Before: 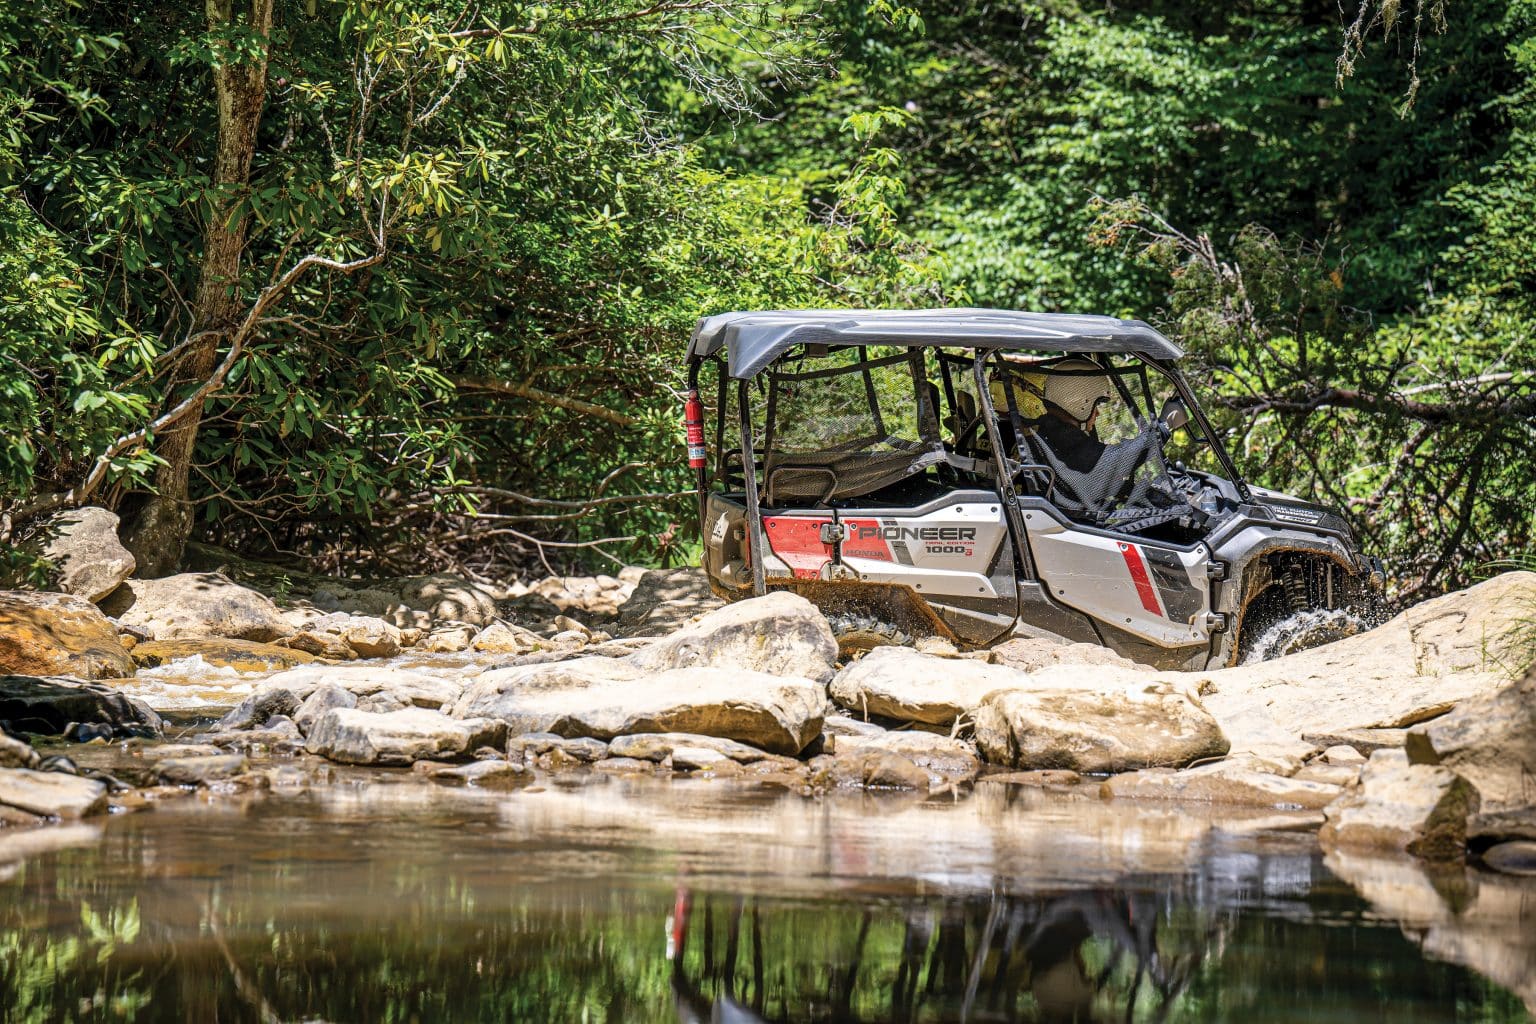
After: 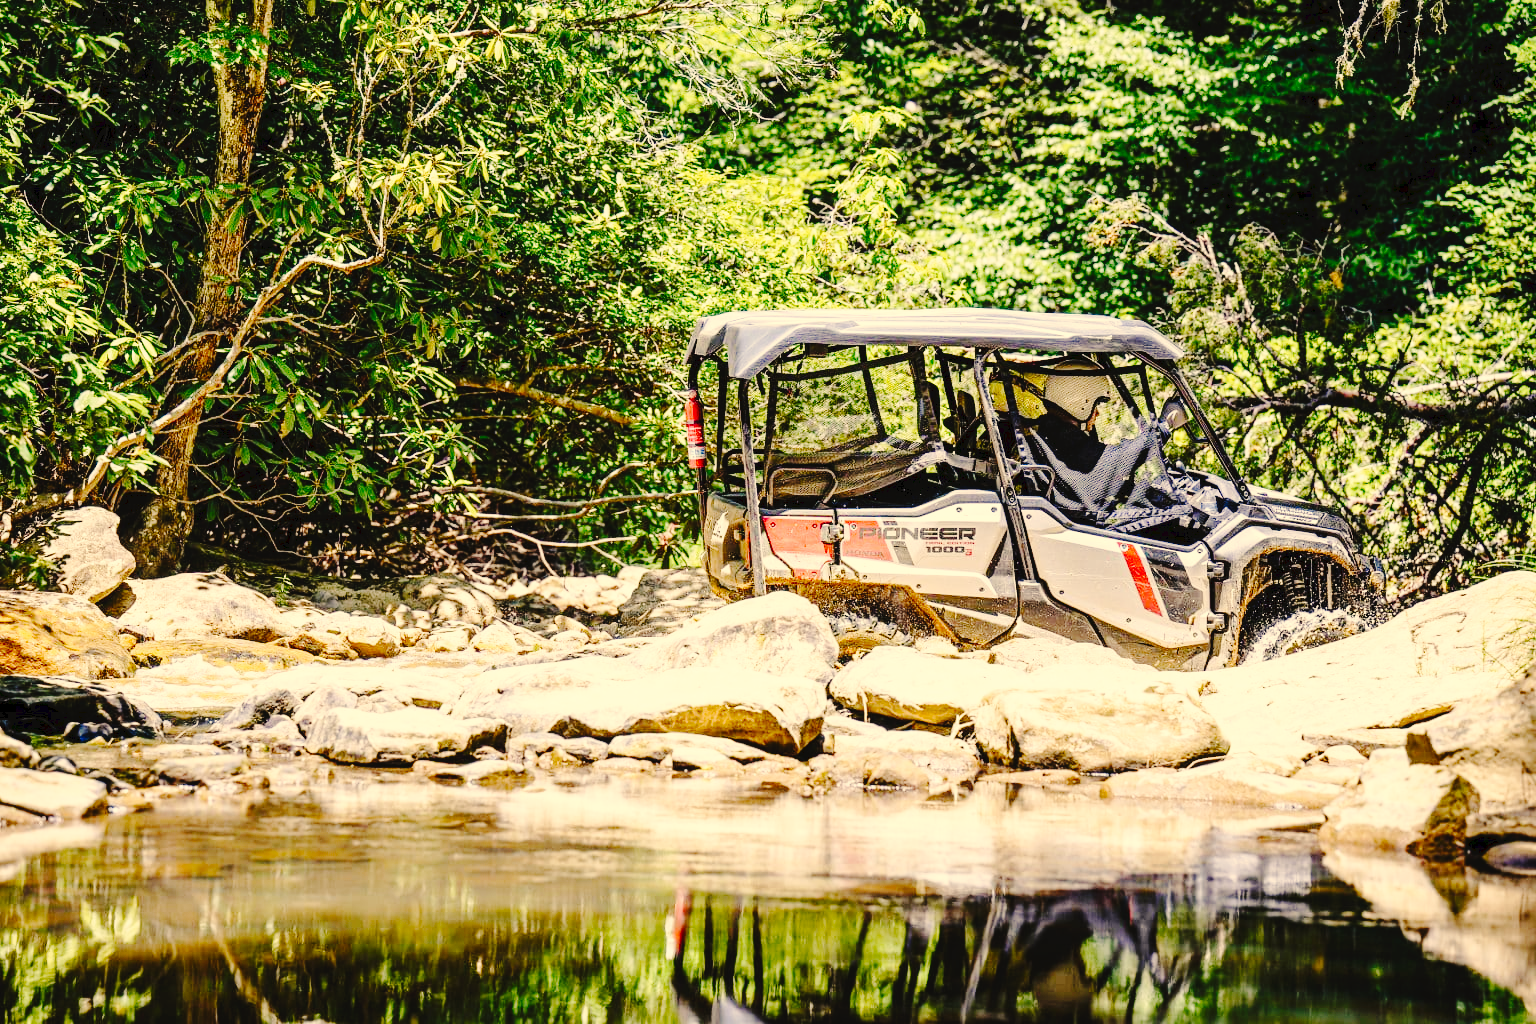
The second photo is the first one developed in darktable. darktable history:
base curve: curves: ch0 [(0, 0) (0.028, 0.03) (0.121, 0.232) (0.46, 0.748) (0.859, 0.968) (1, 1)], preserve colors none
color correction: highlights a* 2.72, highlights b* 22.8
white balance: red 1.004, blue 1.096
tone curve: curves: ch0 [(0, 0) (0.003, 0.036) (0.011, 0.039) (0.025, 0.039) (0.044, 0.043) (0.069, 0.05) (0.1, 0.072) (0.136, 0.102) (0.177, 0.144) (0.224, 0.204) (0.277, 0.288) (0.335, 0.384) (0.399, 0.477) (0.468, 0.575) (0.543, 0.652) (0.623, 0.724) (0.709, 0.785) (0.801, 0.851) (0.898, 0.915) (1, 1)], preserve colors none
